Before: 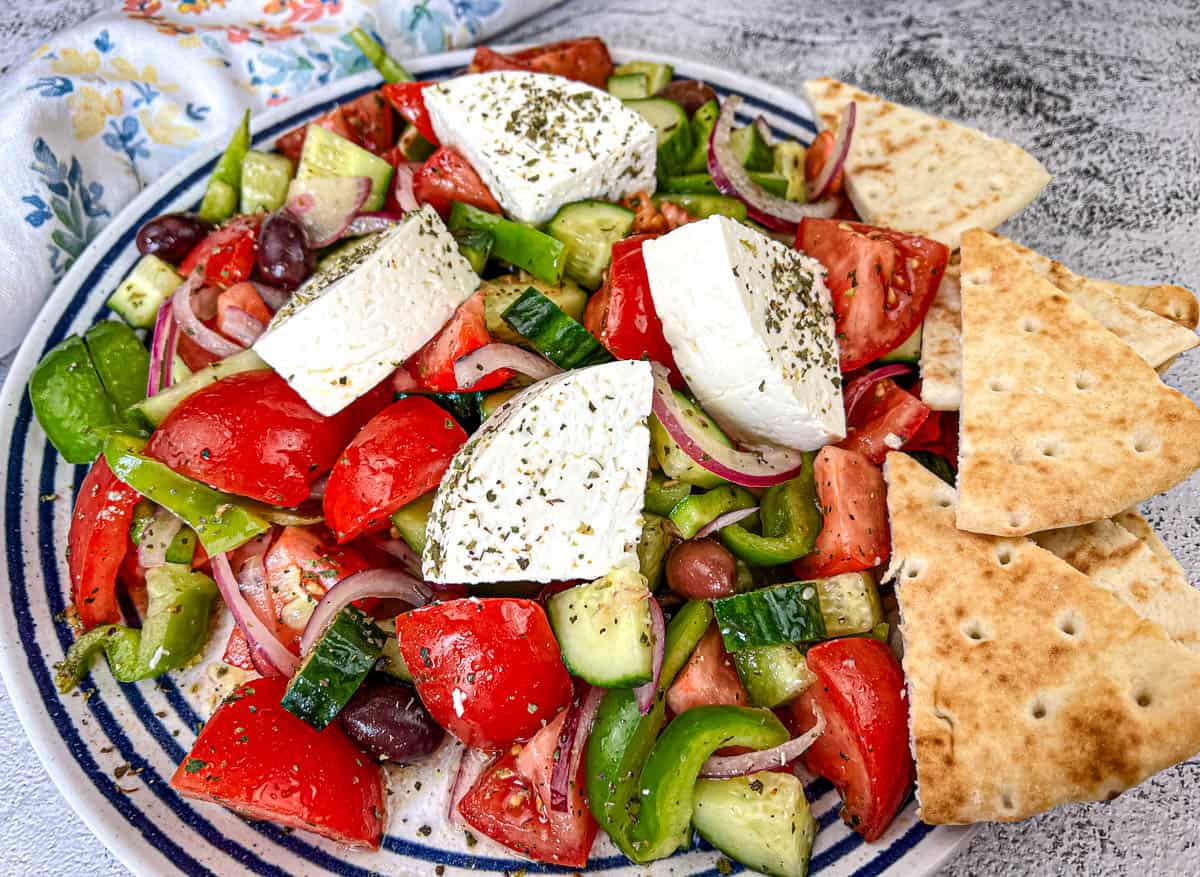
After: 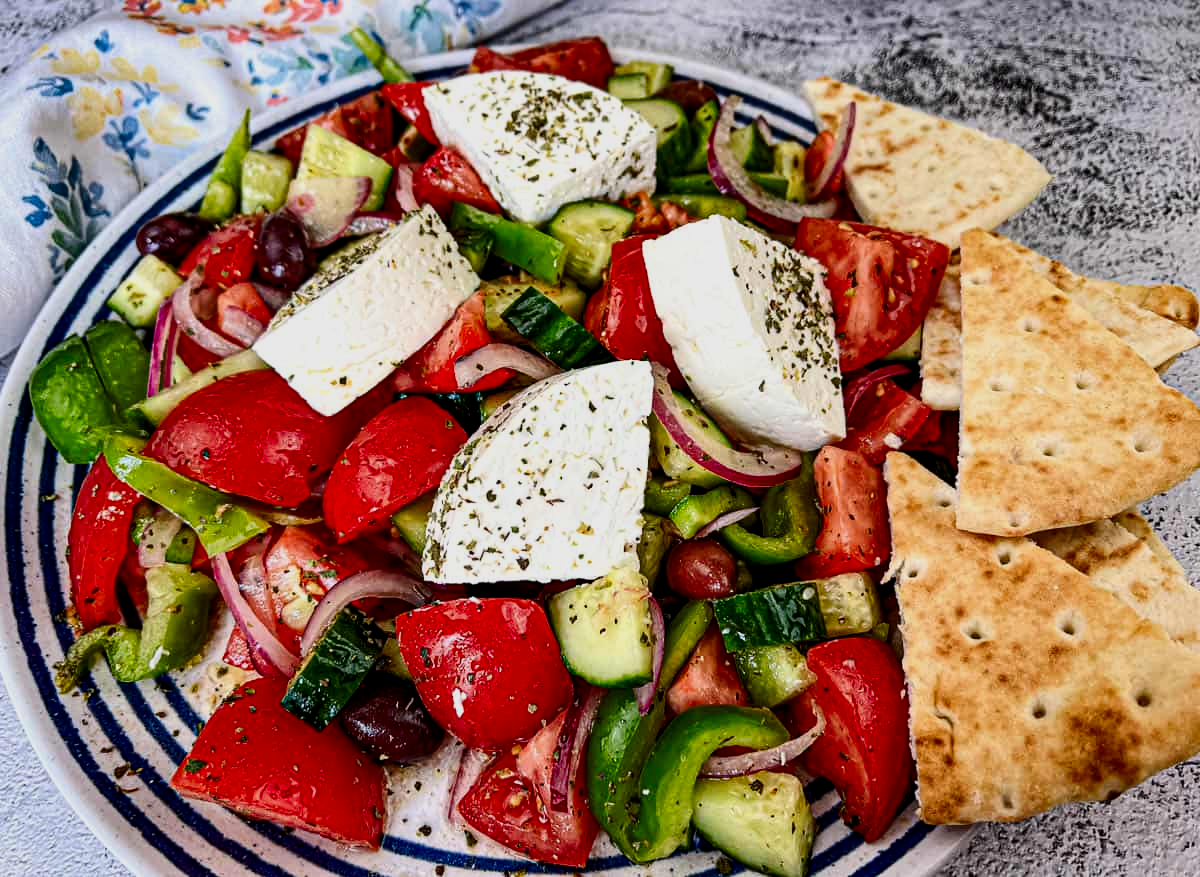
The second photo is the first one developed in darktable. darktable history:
filmic rgb: black relative exposure -11.78 EV, white relative exposure 5.45 EV, hardness 4.48, latitude 50%, contrast 1.141, color science v4 (2020)
contrast brightness saturation: contrast 0.127, brightness -0.222, saturation 0.141
